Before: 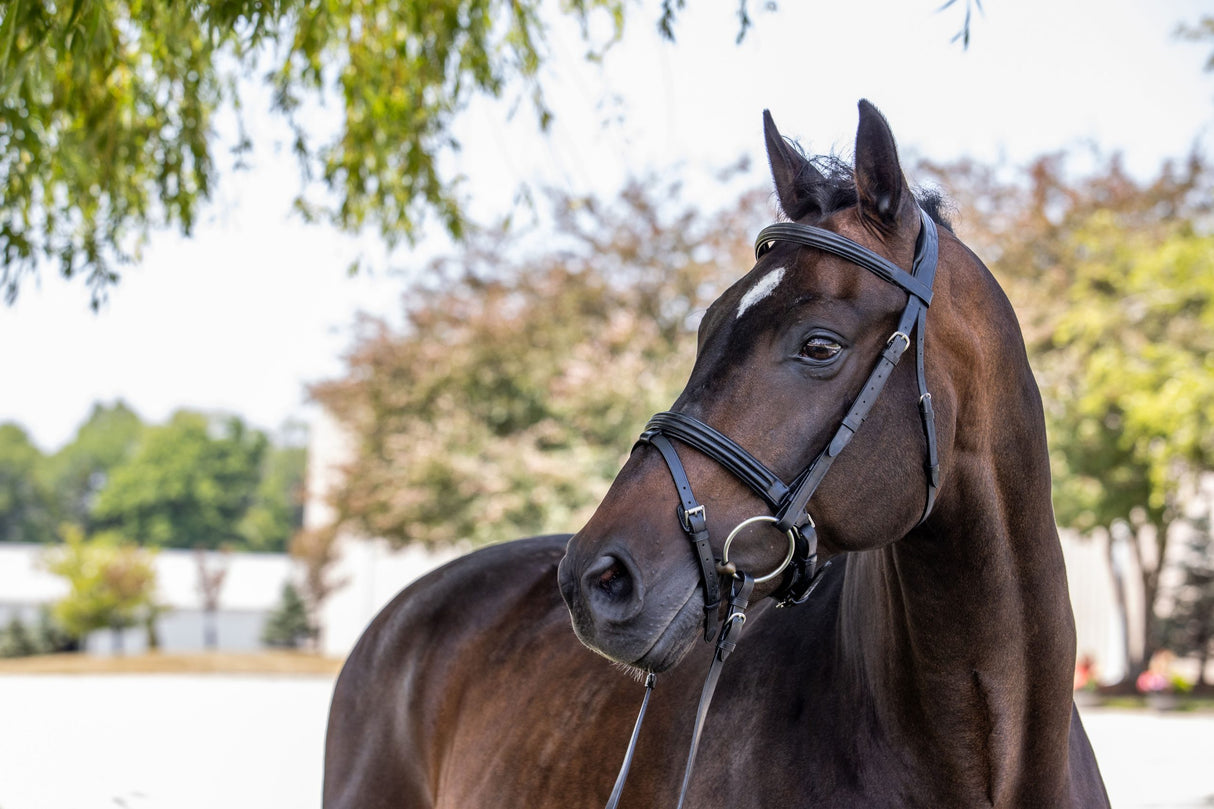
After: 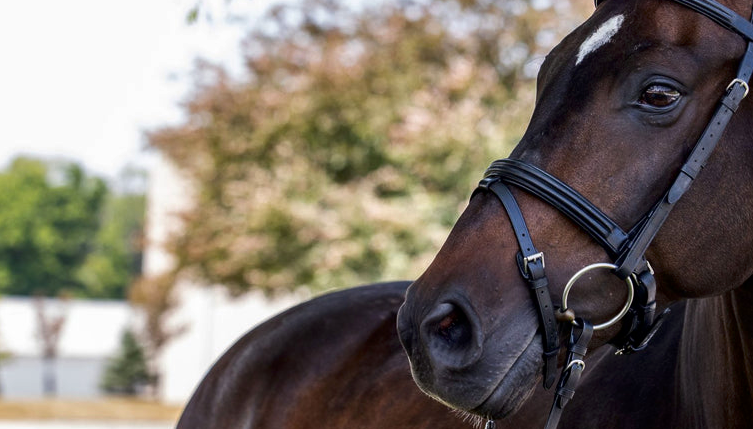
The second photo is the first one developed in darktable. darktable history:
contrast brightness saturation: contrast 0.07, brightness -0.14, saturation 0.11
crop: left 13.312%, top 31.28%, right 24.627%, bottom 15.582%
